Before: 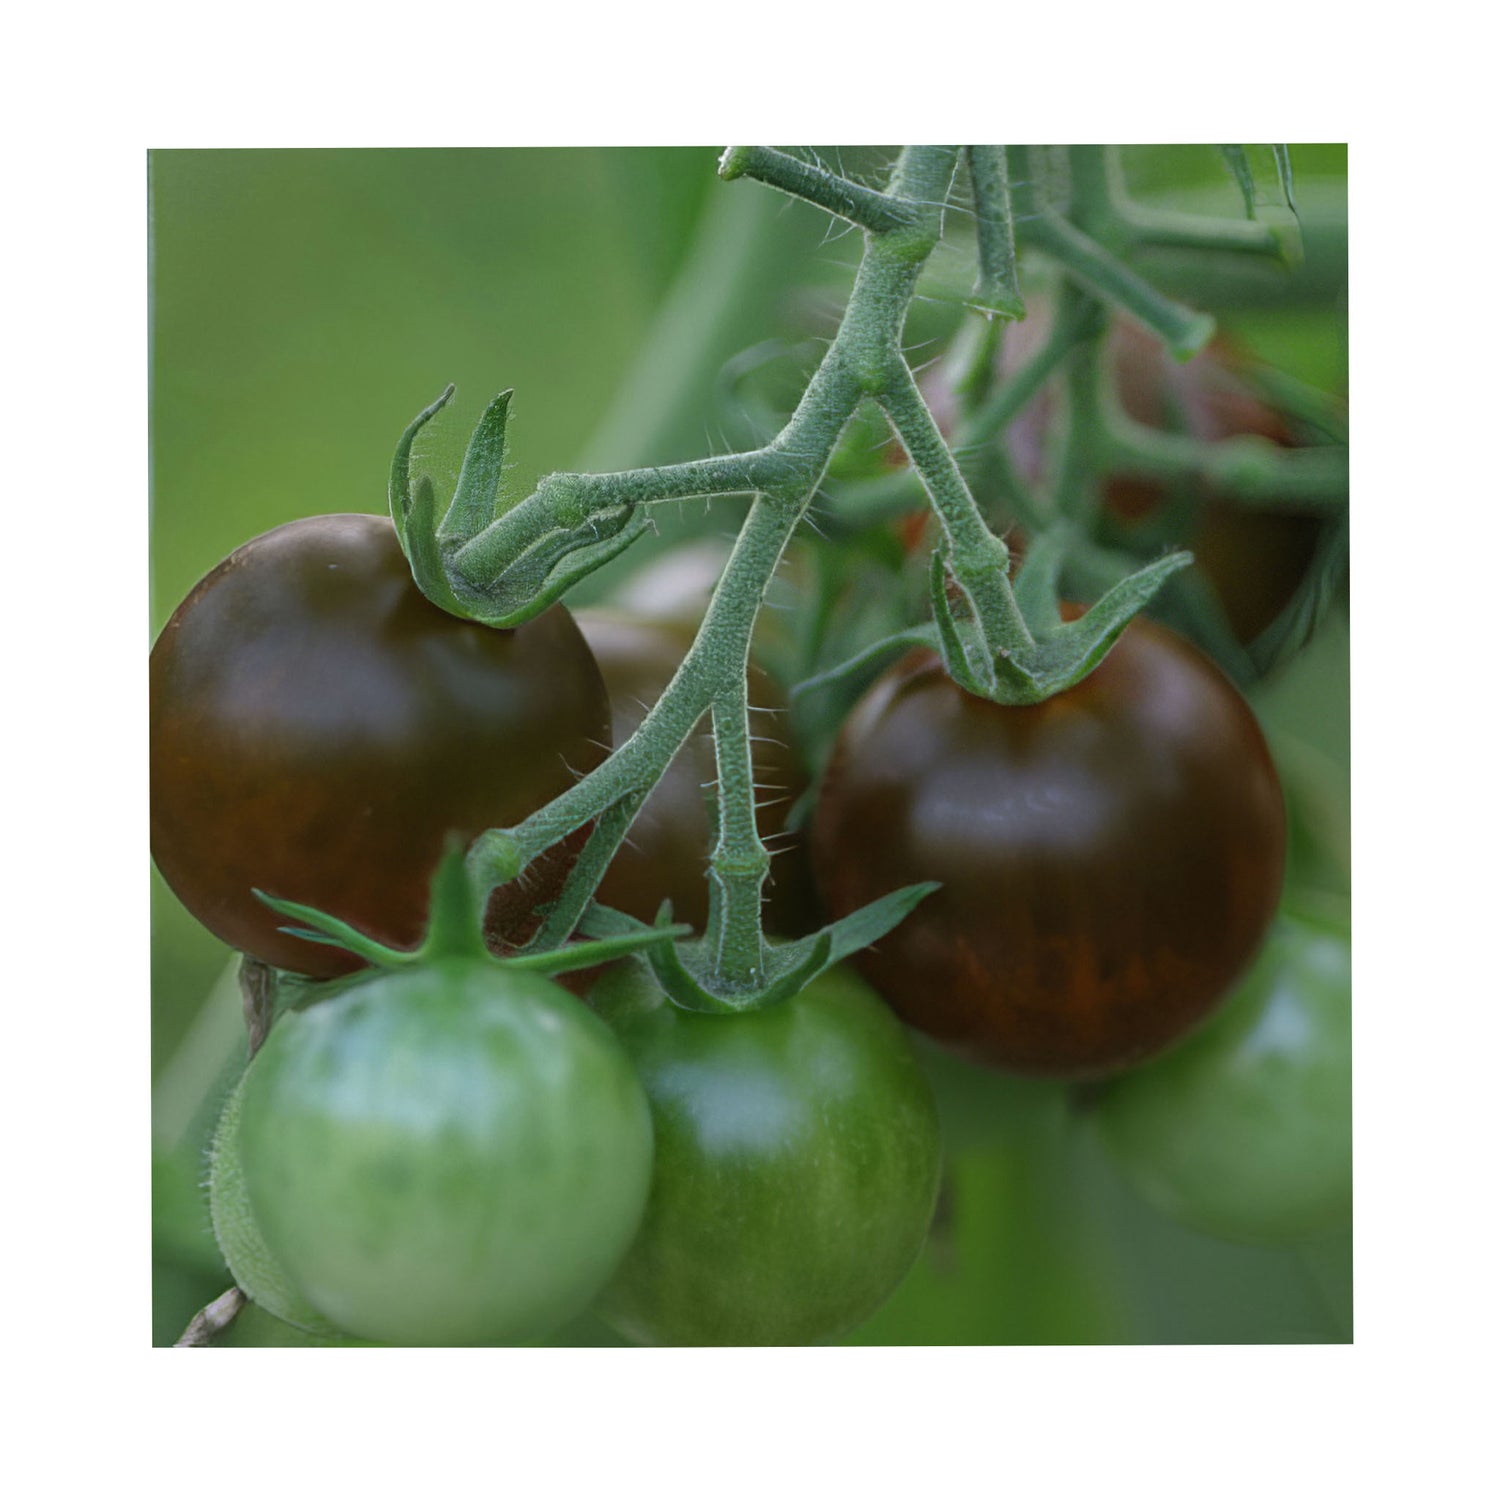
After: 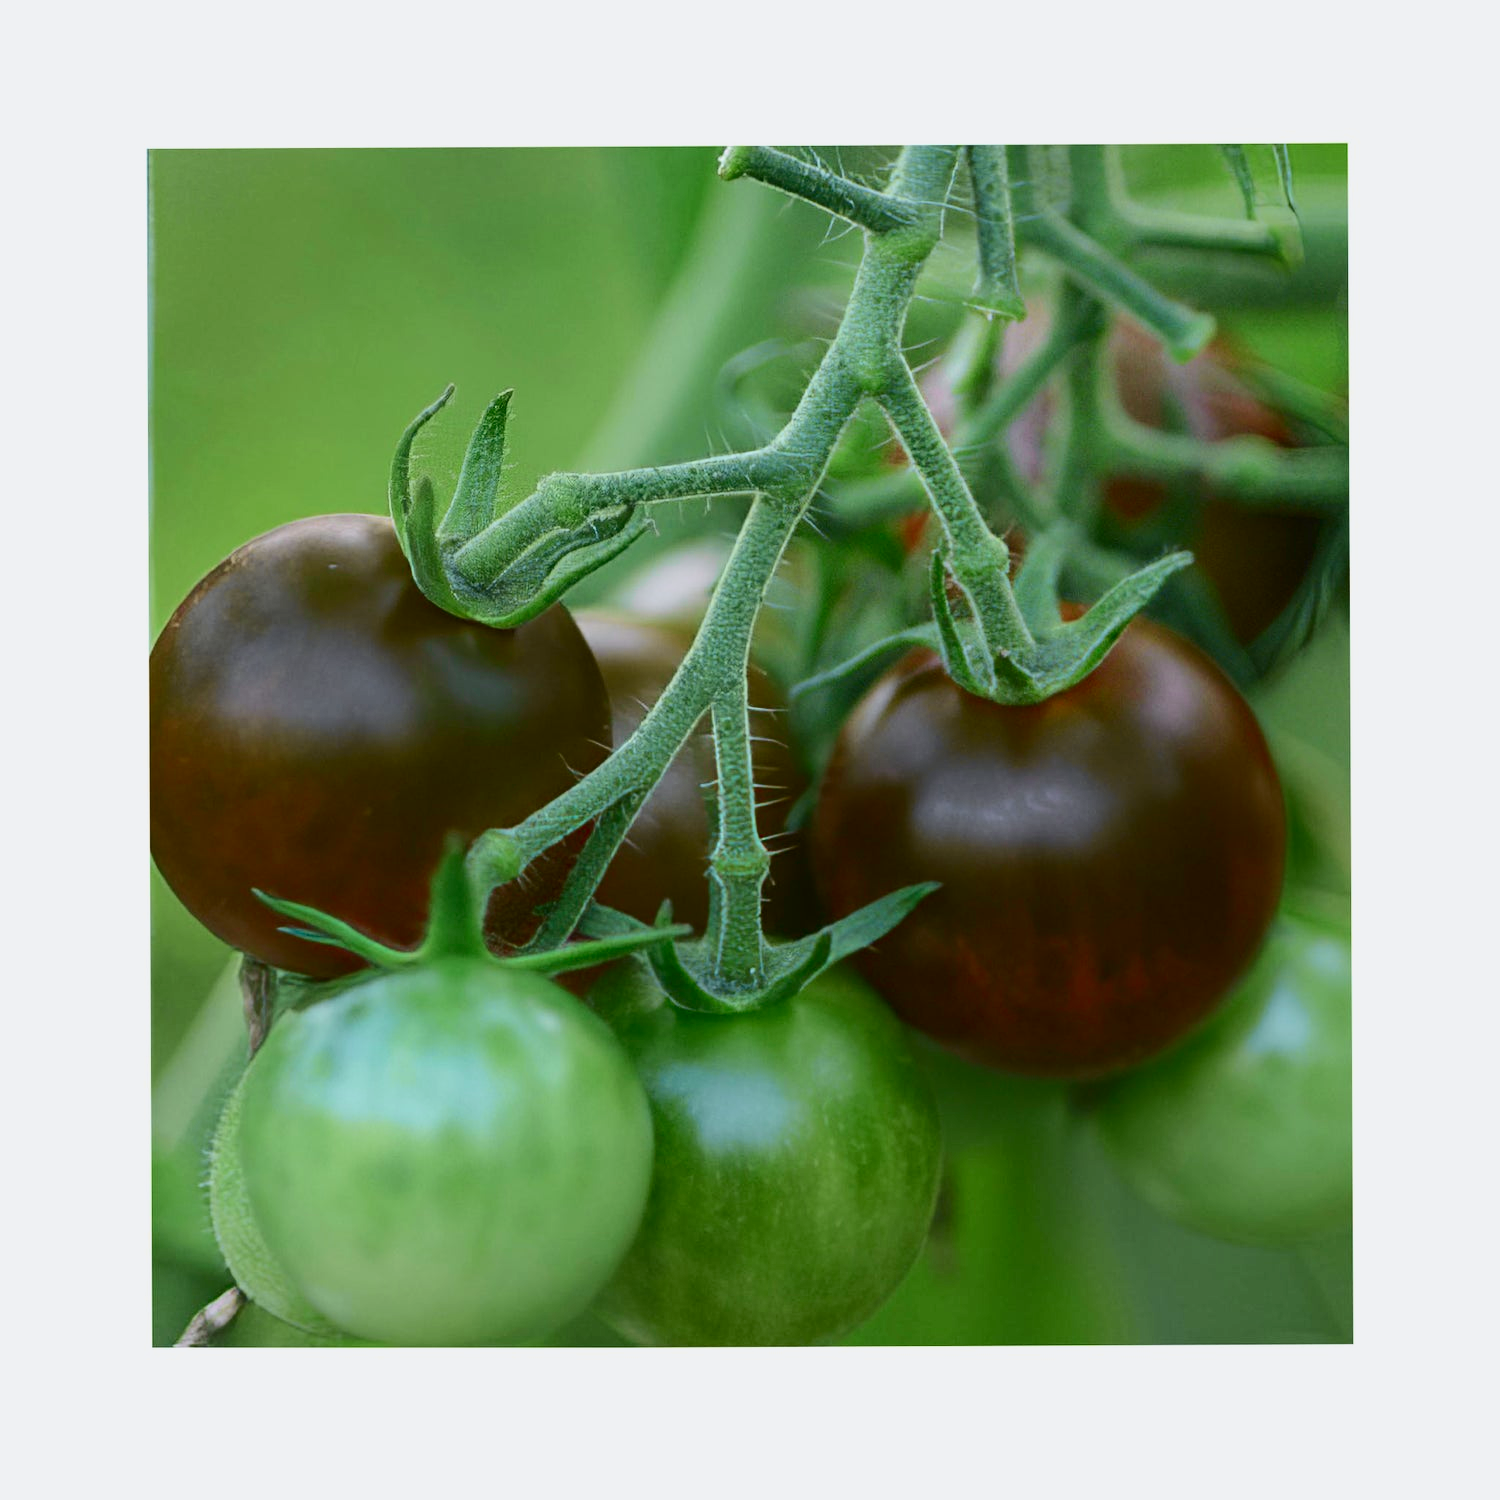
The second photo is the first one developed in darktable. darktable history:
tone curve: curves: ch0 [(0, 0.012) (0.052, 0.04) (0.107, 0.086) (0.276, 0.265) (0.461, 0.531) (0.718, 0.79) (0.921, 0.909) (0.999, 0.951)]; ch1 [(0, 0) (0.339, 0.298) (0.402, 0.363) (0.444, 0.415) (0.485, 0.469) (0.494, 0.493) (0.504, 0.501) (0.525, 0.534) (0.555, 0.587) (0.594, 0.647) (1, 1)]; ch2 [(0, 0) (0.48, 0.48) (0.504, 0.5) (0.535, 0.557) (0.581, 0.623) (0.649, 0.683) (0.824, 0.815) (1, 1)], color space Lab, independent channels, preserve colors none
